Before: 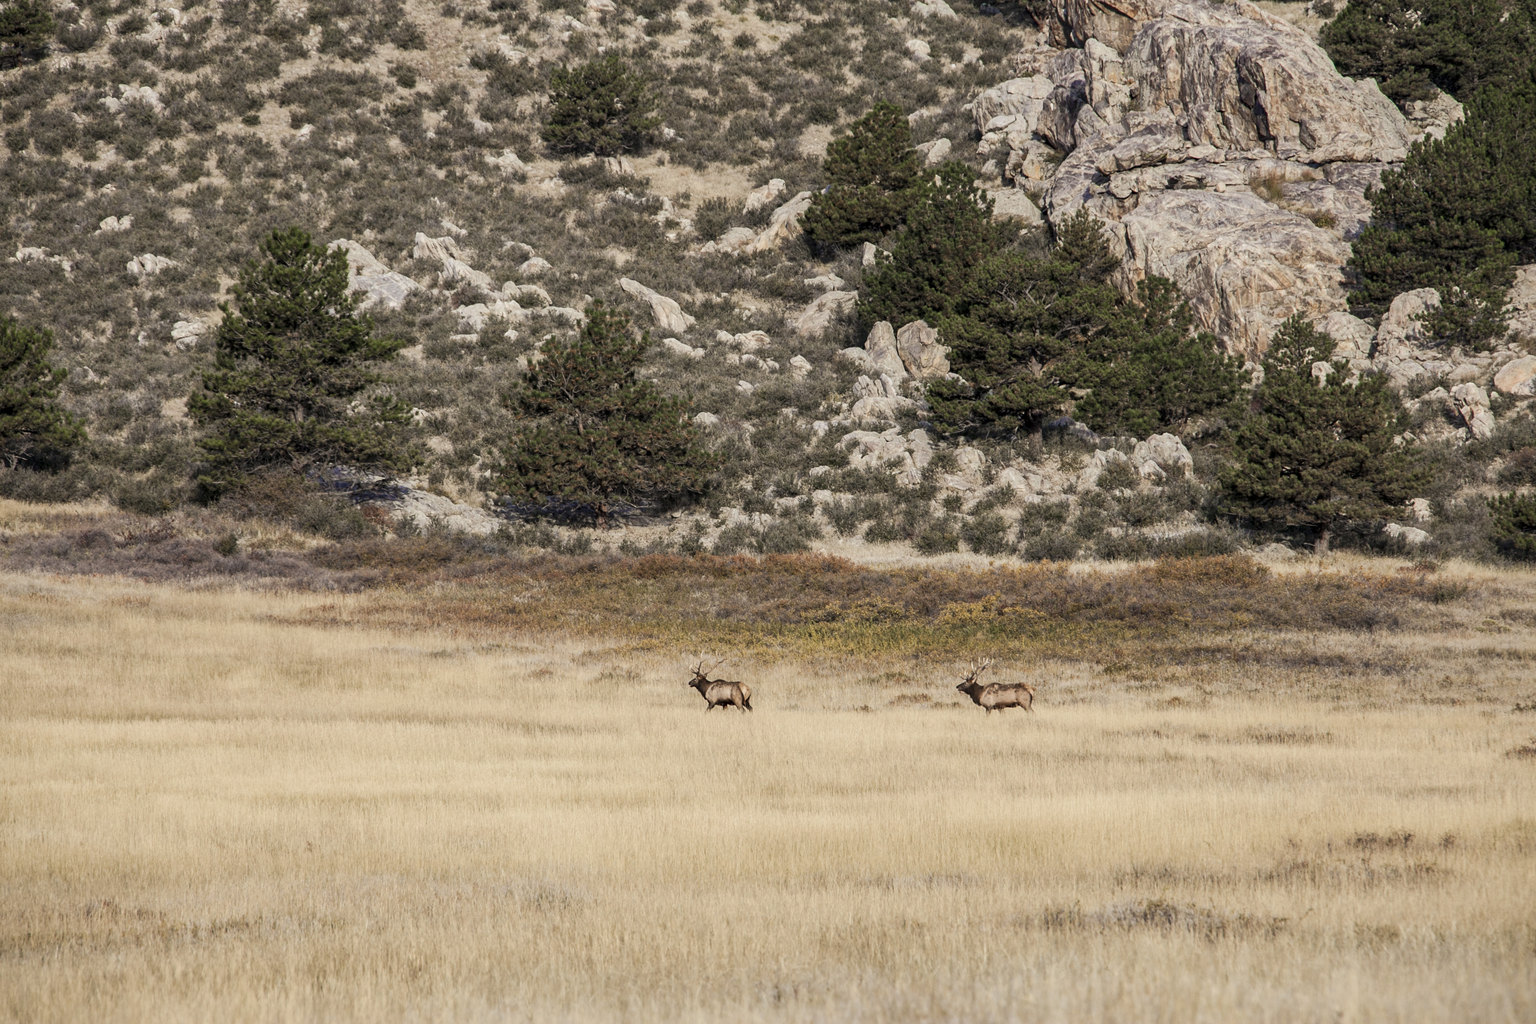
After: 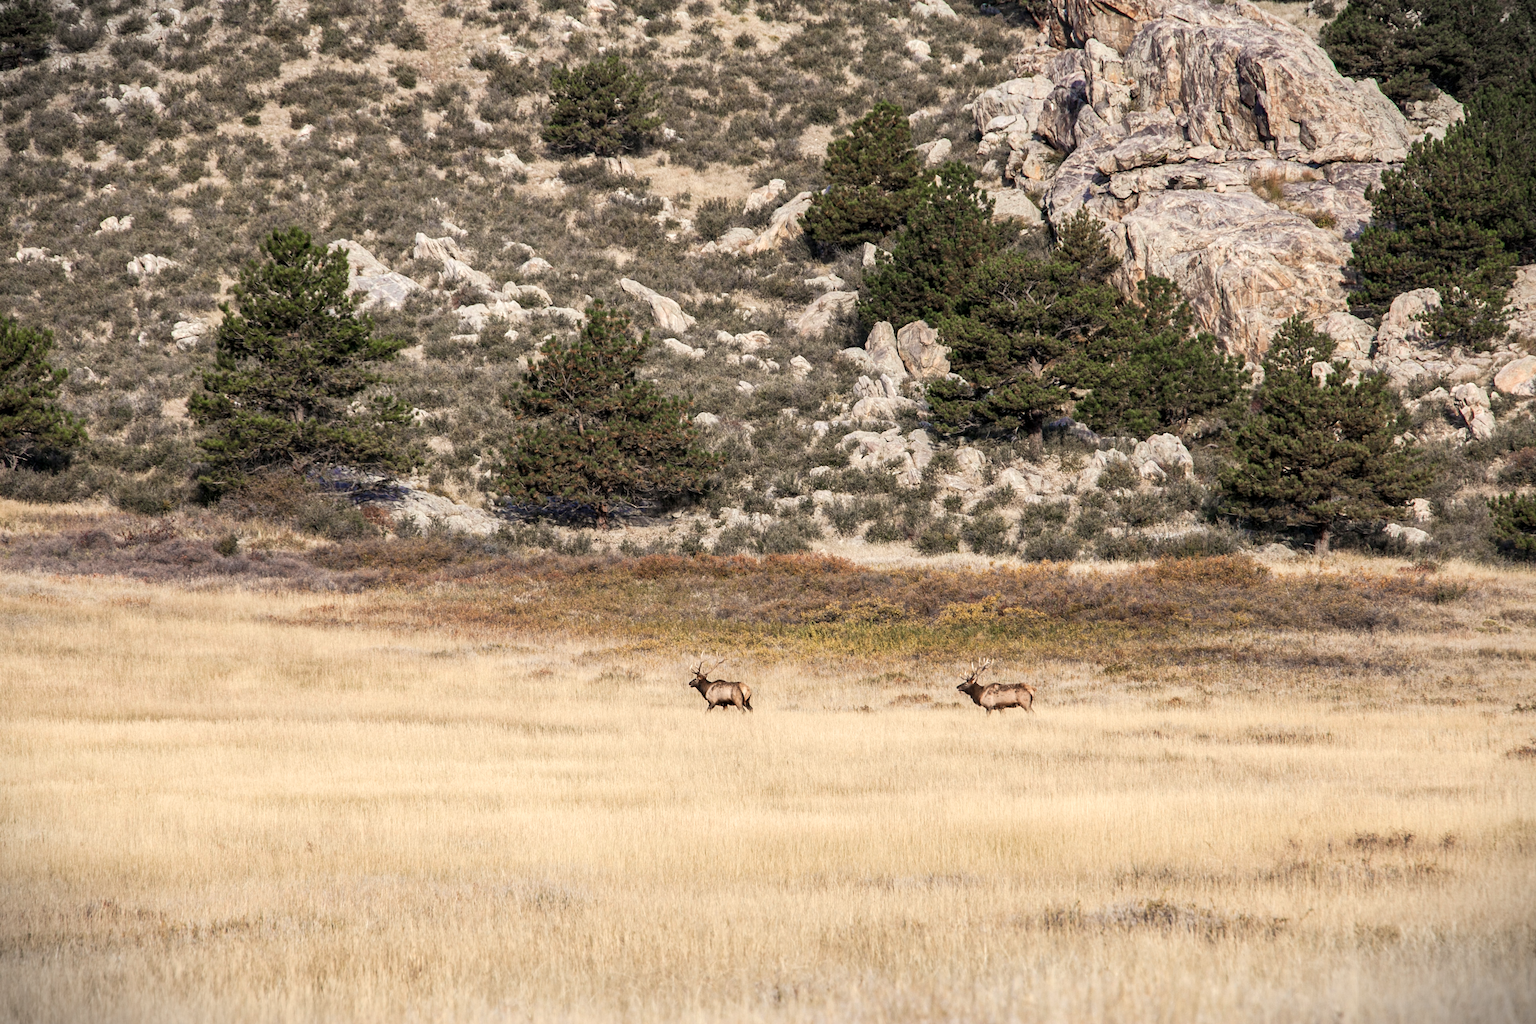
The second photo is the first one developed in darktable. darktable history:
vignetting: fall-off start 100.71%, width/height ratio 1.311, dithering 8-bit output, unbound false
exposure: exposure 0.372 EV, compensate highlight preservation false
